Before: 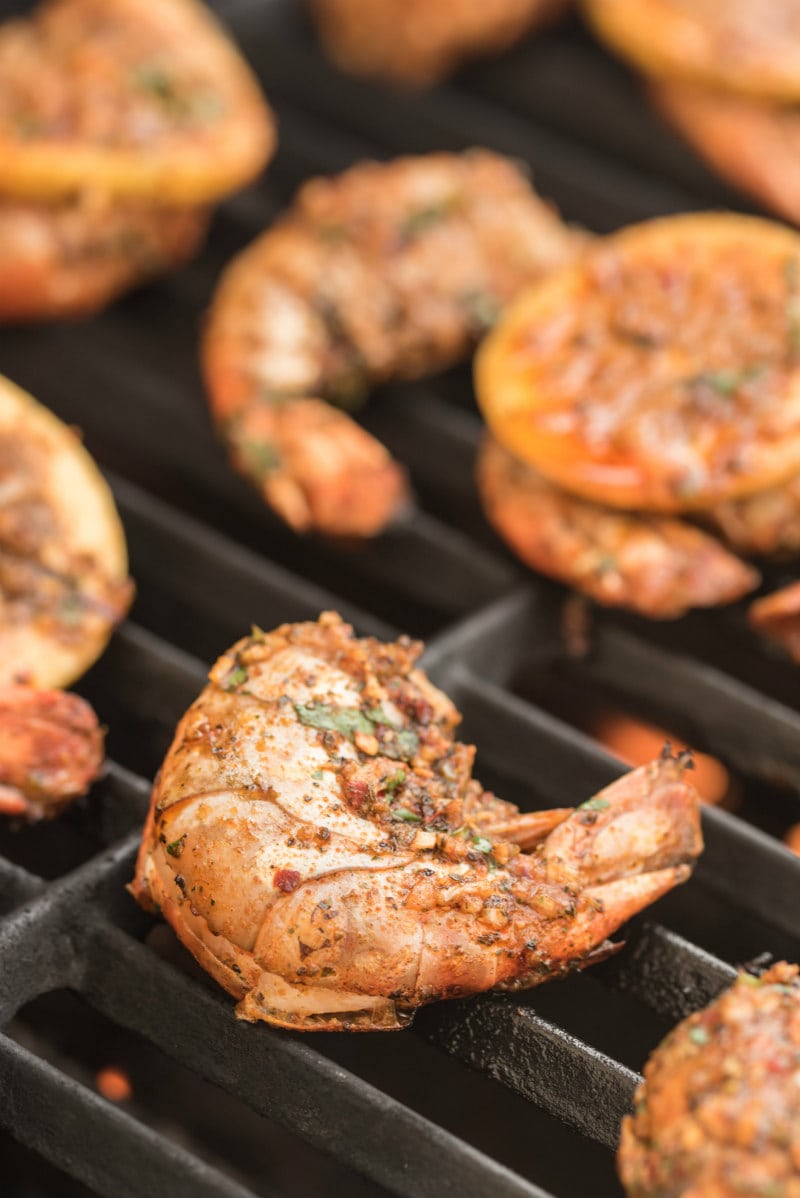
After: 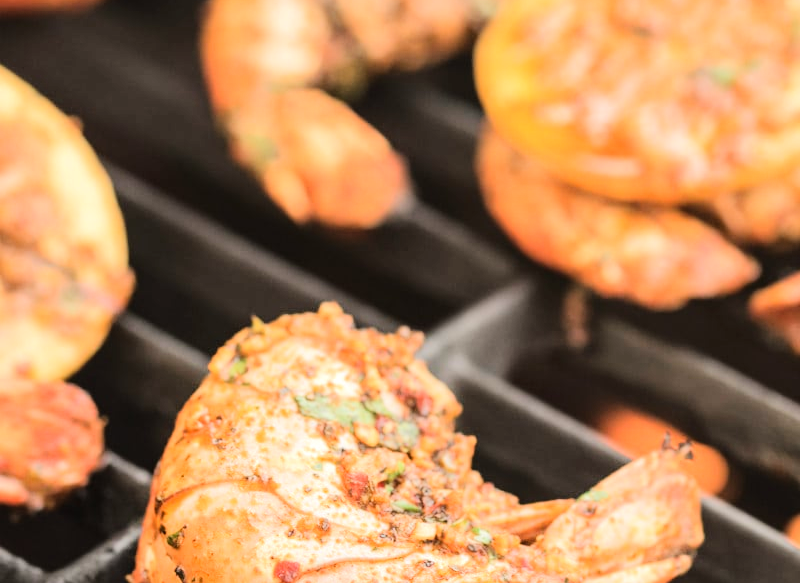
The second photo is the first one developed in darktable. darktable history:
tone equalizer: -7 EV 0.142 EV, -6 EV 0.564 EV, -5 EV 1.13 EV, -4 EV 1.29 EV, -3 EV 1.16 EV, -2 EV 0.6 EV, -1 EV 0.157 EV, edges refinement/feathering 500, mask exposure compensation -1.57 EV, preserve details no
crop and rotate: top 25.915%, bottom 25.354%
